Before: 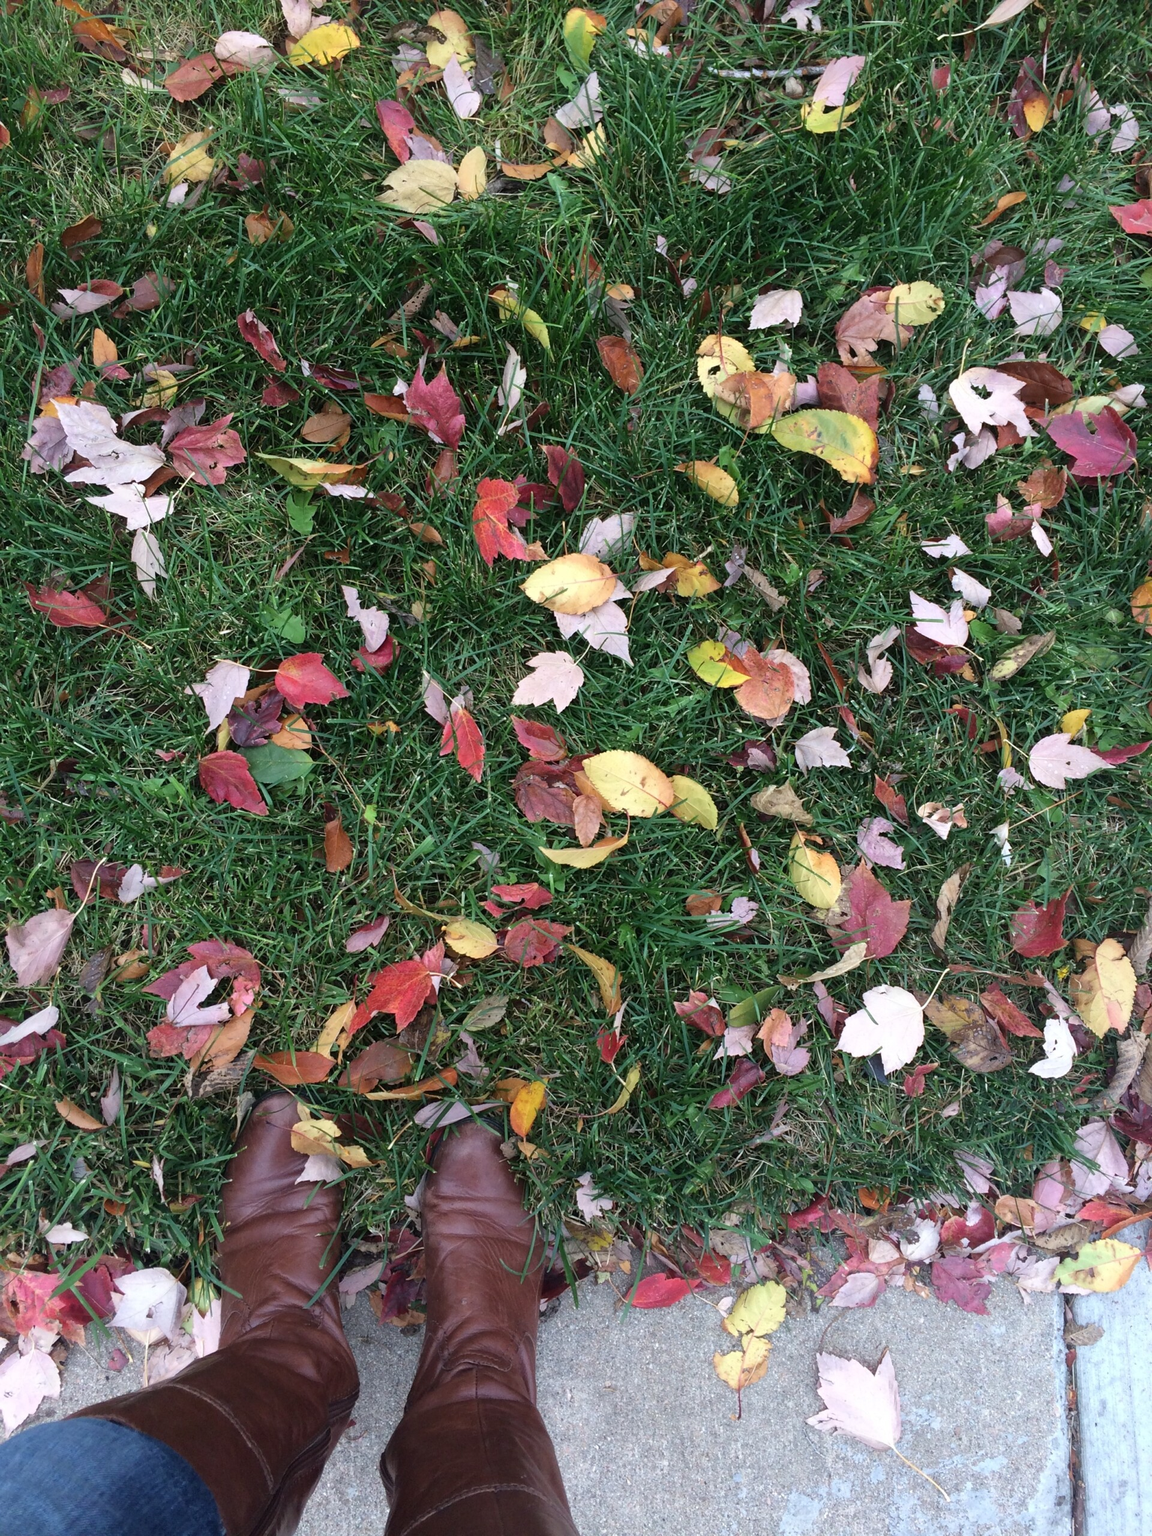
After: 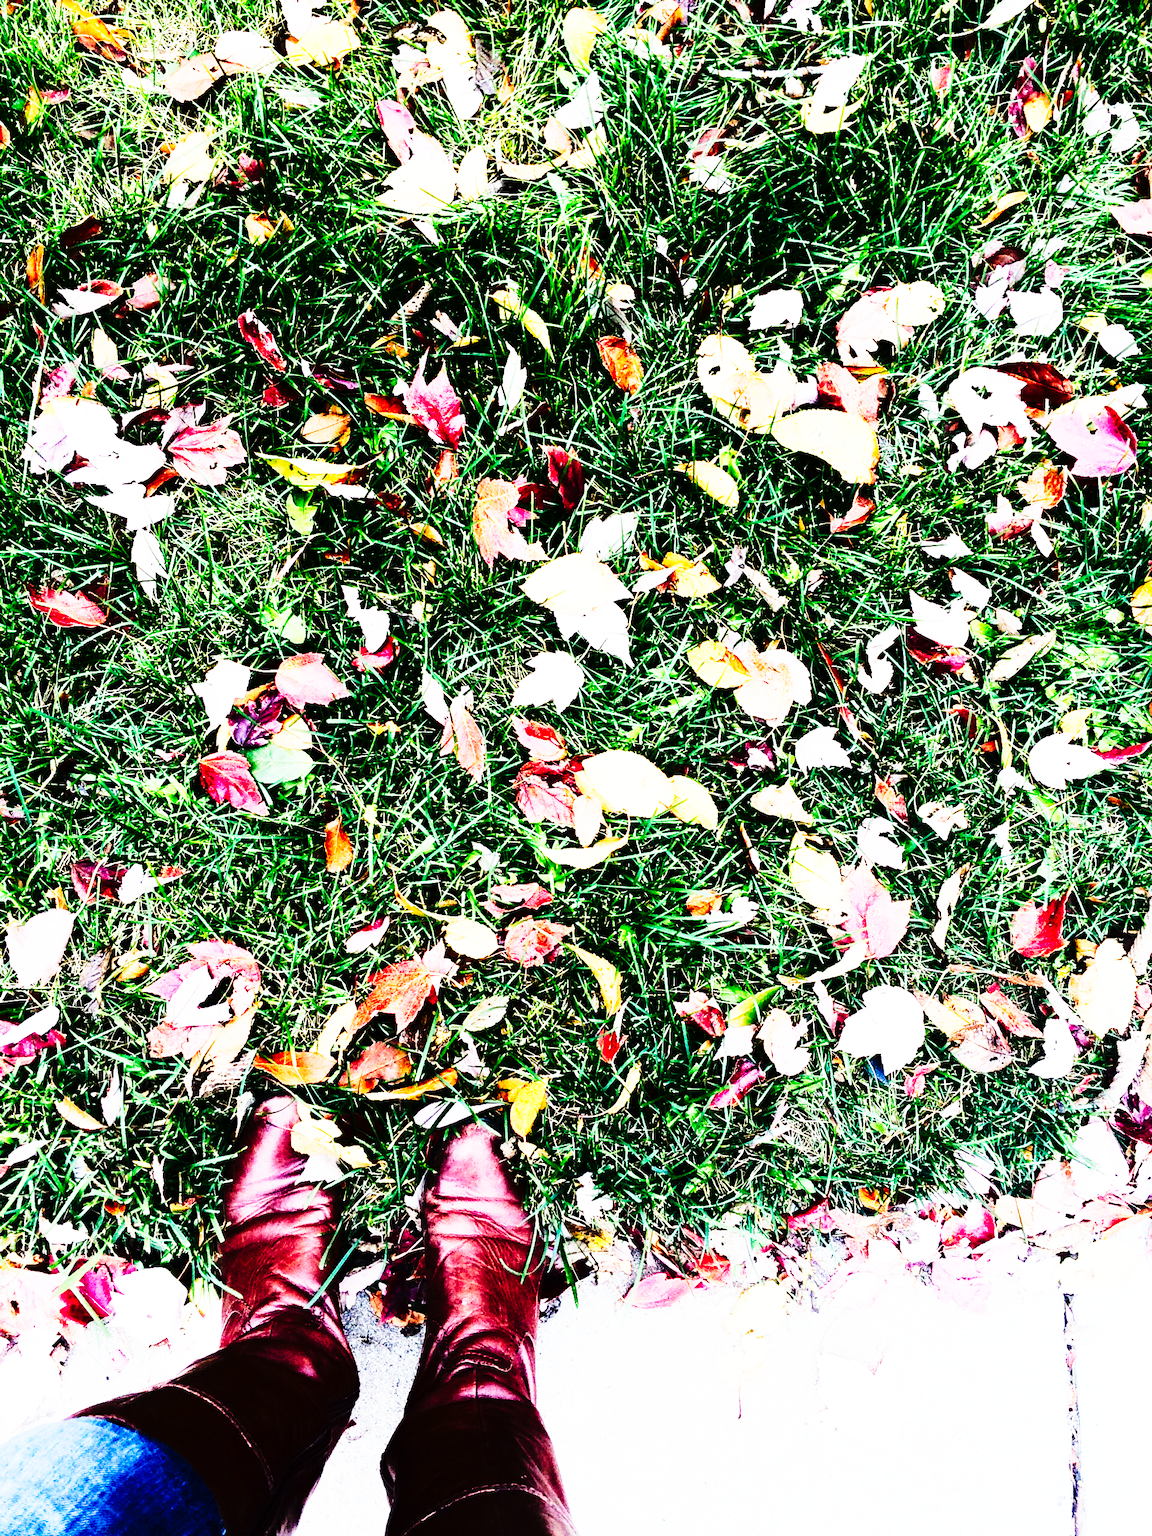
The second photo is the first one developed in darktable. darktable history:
contrast brightness saturation: contrast 0.28
tone curve: curves: ch0 [(0, 0) (0.003, 0.001) (0.011, 0.005) (0.025, 0.009) (0.044, 0.014) (0.069, 0.018) (0.1, 0.025) (0.136, 0.029) (0.177, 0.042) (0.224, 0.064) (0.277, 0.107) (0.335, 0.182) (0.399, 0.3) (0.468, 0.462) (0.543, 0.639) (0.623, 0.802) (0.709, 0.916) (0.801, 0.963) (0.898, 0.988) (1, 1)], preserve colors none
base curve: curves: ch0 [(0, 0) (0, 0) (0.002, 0.001) (0.008, 0.003) (0.019, 0.011) (0.037, 0.037) (0.064, 0.11) (0.102, 0.232) (0.152, 0.379) (0.216, 0.524) (0.296, 0.665) (0.394, 0.789) (0.512, 0.881) (0.651, 0.945) (0.813, 0.986) (1, 1)], preserve colors none
